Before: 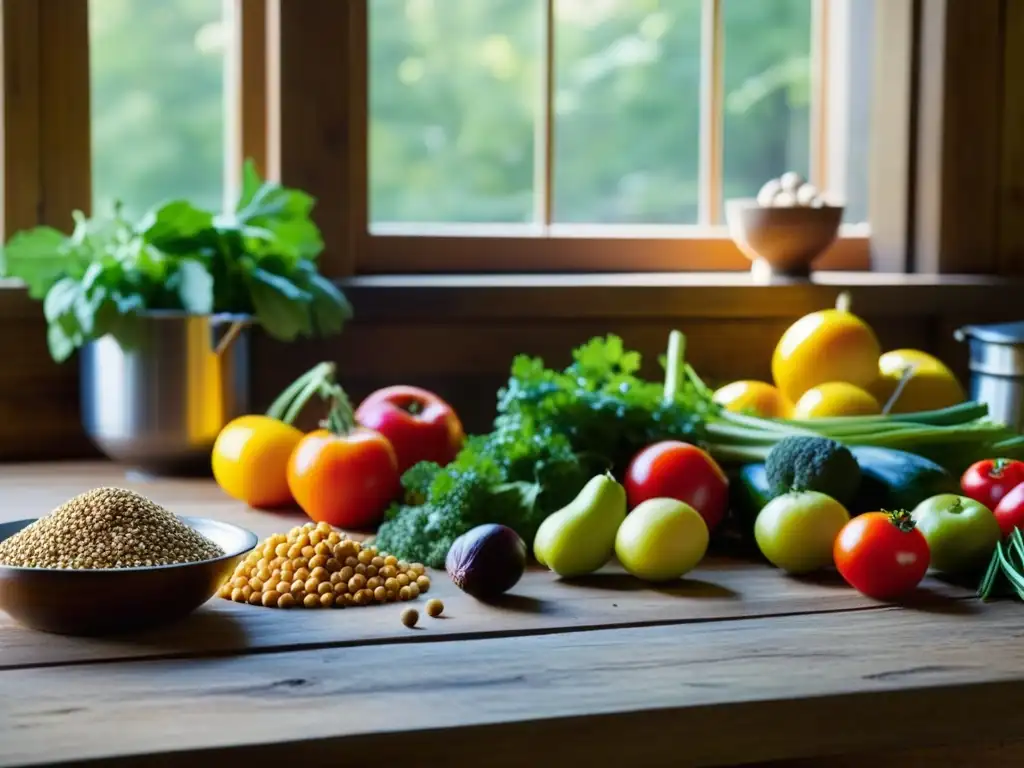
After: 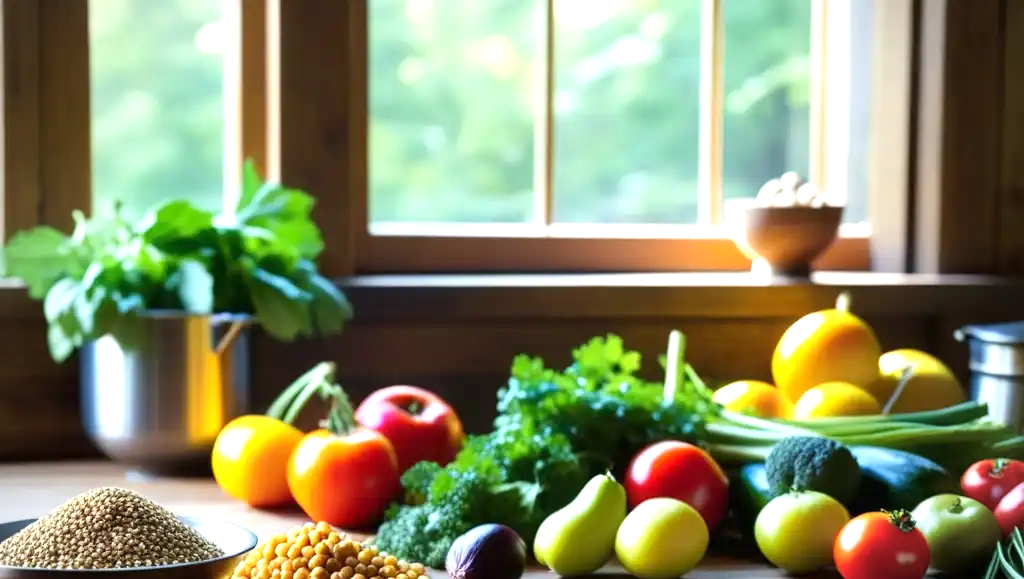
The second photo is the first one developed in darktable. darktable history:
crop: bottom 24.568%
vignetting: fall-off start 74.48%, fall-off radius 66.12%
exposure: exposure 0.774 EV, compensate highlight preservation false
